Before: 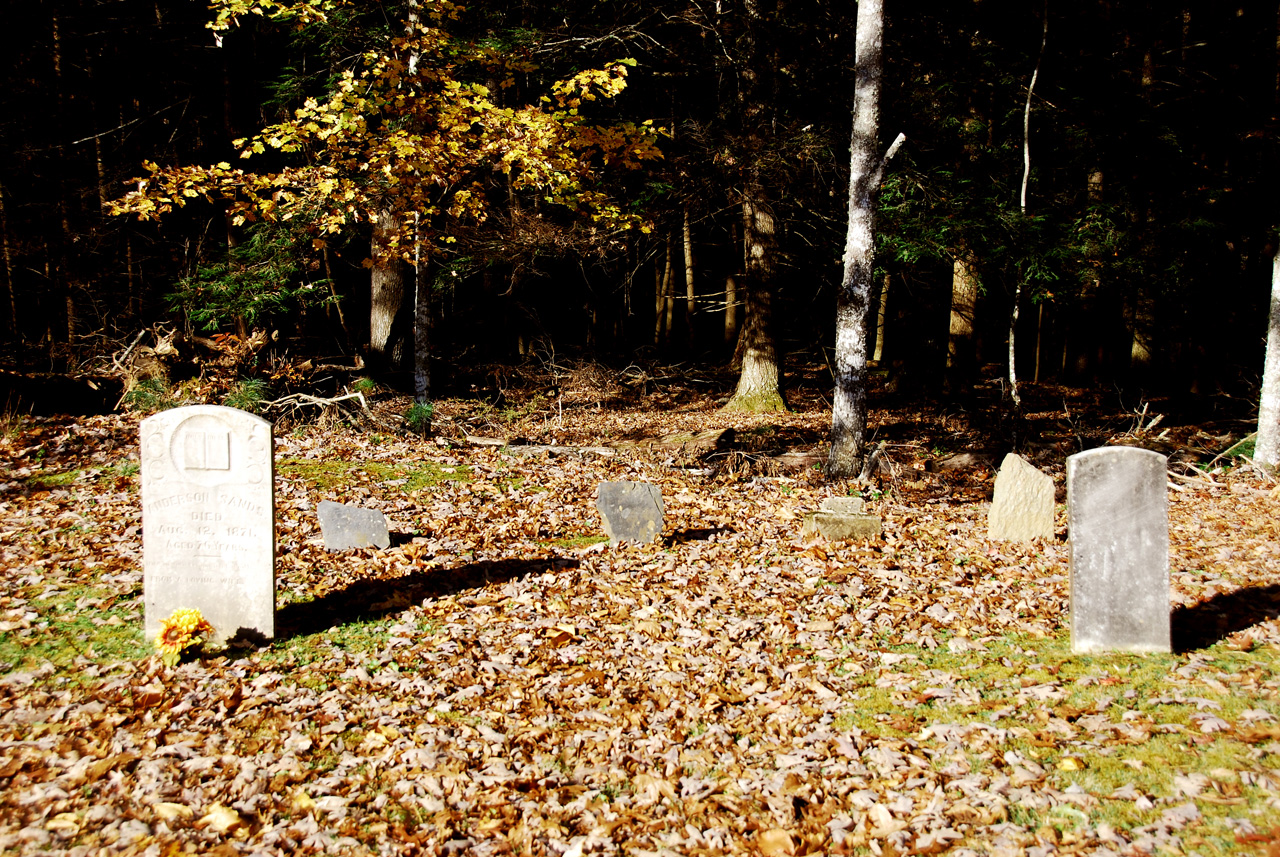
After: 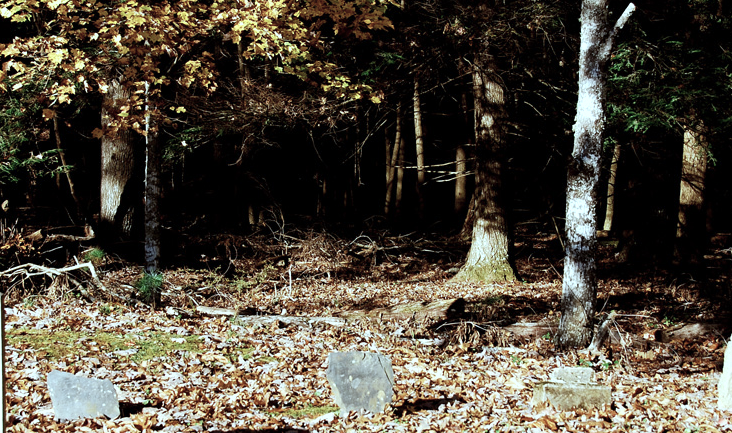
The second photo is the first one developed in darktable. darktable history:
crop: left 21.141%, top 15.242%, right 21.605%, bottom 34.132%
exposure: exposure 0.221 EV, compensate highlight preservation false
color correction: highlights a* -13.2, highlights b* -17.48, saturation 0.712
